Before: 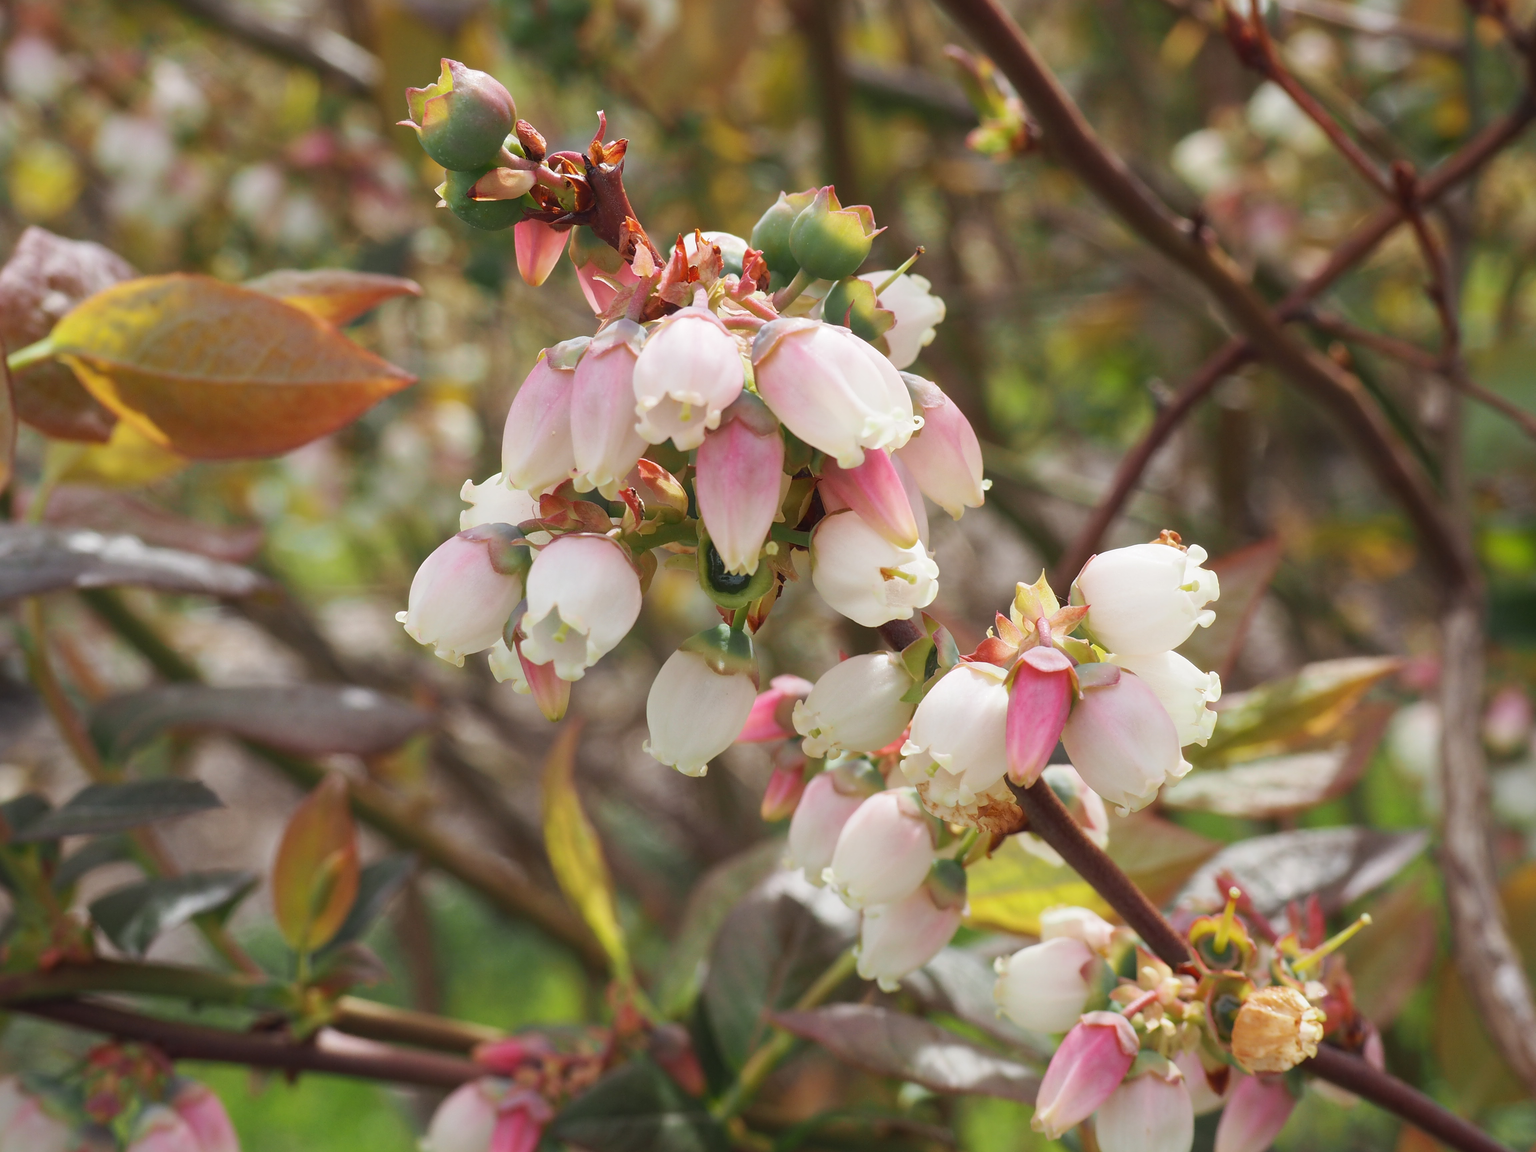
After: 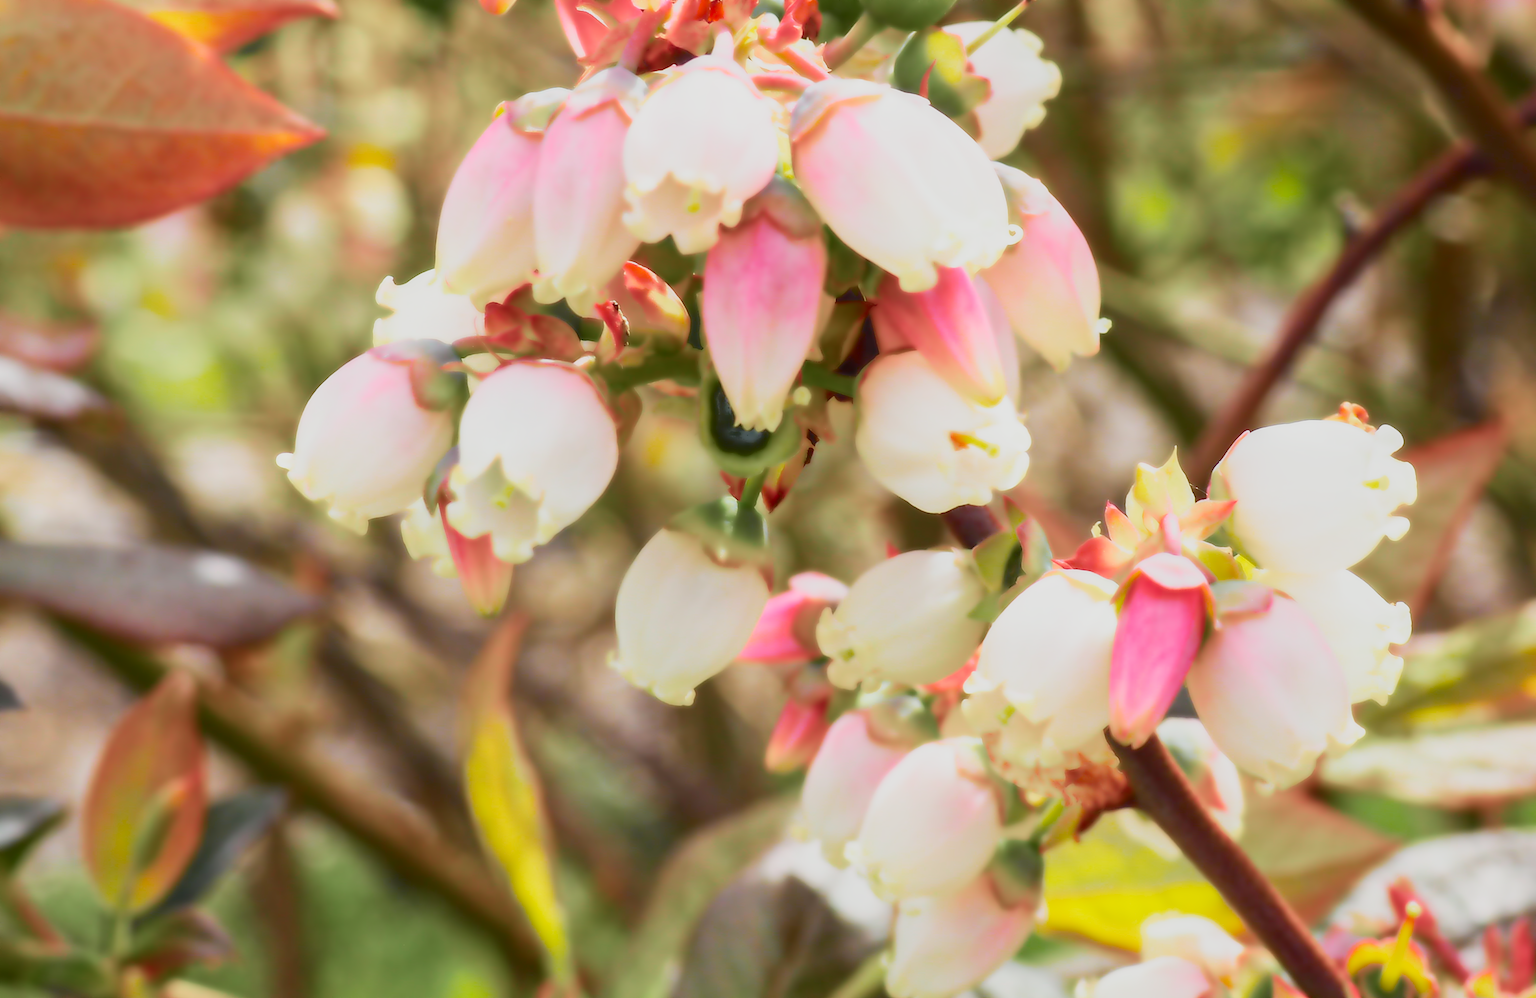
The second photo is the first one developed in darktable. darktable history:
sharpen: on, module defaults
lowpass: radius 4, soften with bilateral filter, unbound 0
crop and rotate: angle -3.37°, left 9.79%, top 20.73%, right 12.42%, bottom 11.82%
local contrast: on, module defaults
tone curve: curves: ch0 [(0, 0.018) (0.036, 0.038) (0.15, 0.131) (0.27, 0.247) (0.528, 0.554) (0.761, 0.761) (1, 0.919)]; ch1 [(0, 0) (0.179, 0.173) (0.322, 0.32) (0.429, 0.431) (0.502, 0.5) (0.519, 0.522) (0.562, 0.588) (0.625, 0.67) (0.711, 0.745) (1, 1)]; ch2 [(0, 0) (0.29, 0.295) (0.404, 0.436) (0.497, 0.499) (0.521, 0.523) (0.561, 0.605) (0.657, 0.655) (0.712, 0.764) (1, 1)], color space Lab, independent channels, preserve colors none
base curve: curves: ch0 [(0, 0) (0.088, 0.125) (0.176, 0.251) (0.354, 0.501) (0.613, 0.749) (1, 0.877)], preserve colors none
